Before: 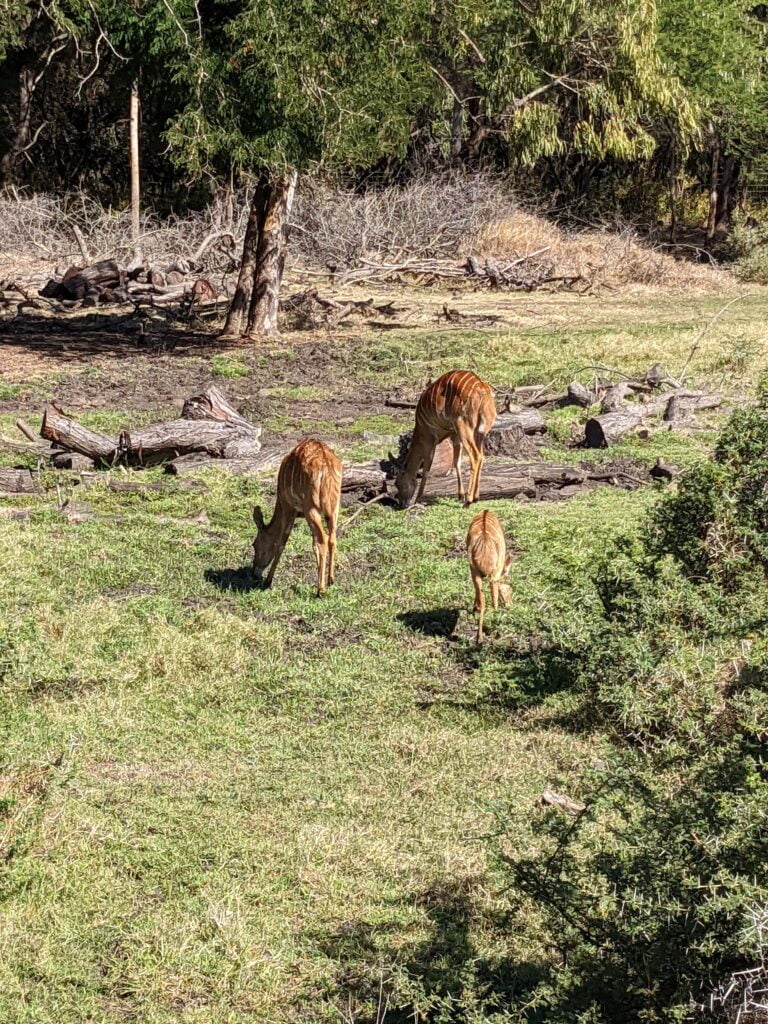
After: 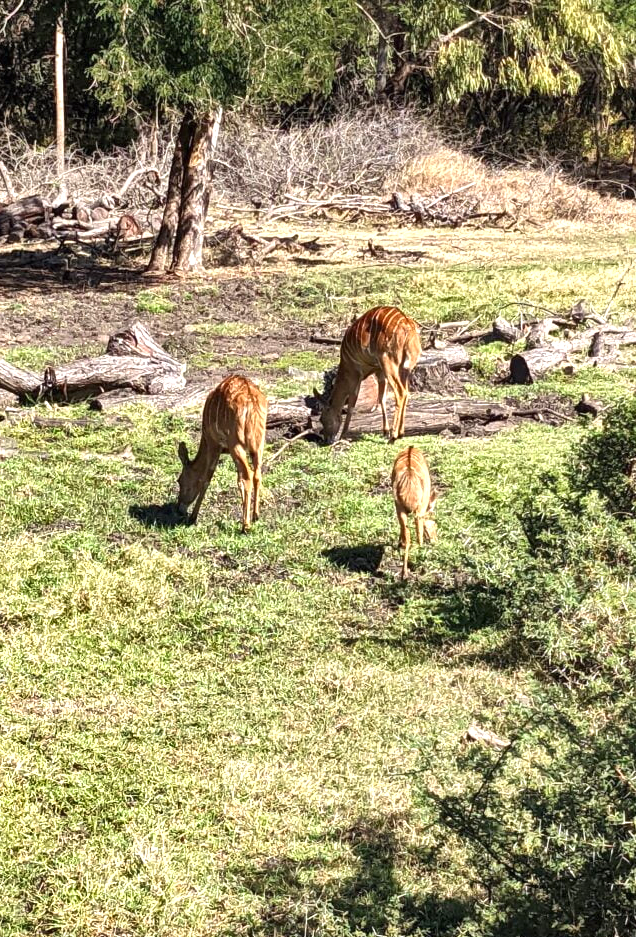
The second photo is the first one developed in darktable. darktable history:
exposure: black level correction 0, exposure 0.7 EV, compensate exposure bias true, compensate highlight preservation false
crop: left 9.807%, top 6.259%, right 7.334%, bottom 2.177%
shadows and highlights: shadows 60, soften with gaussian
